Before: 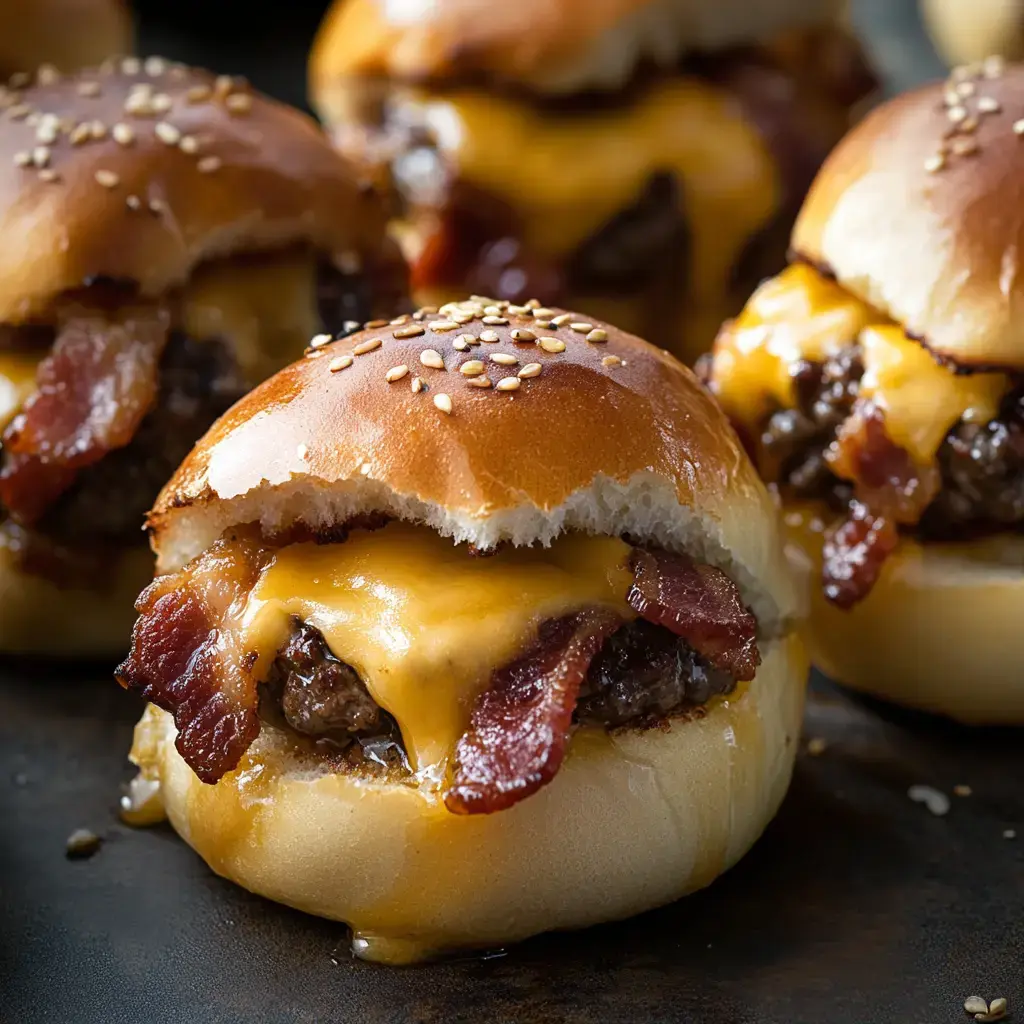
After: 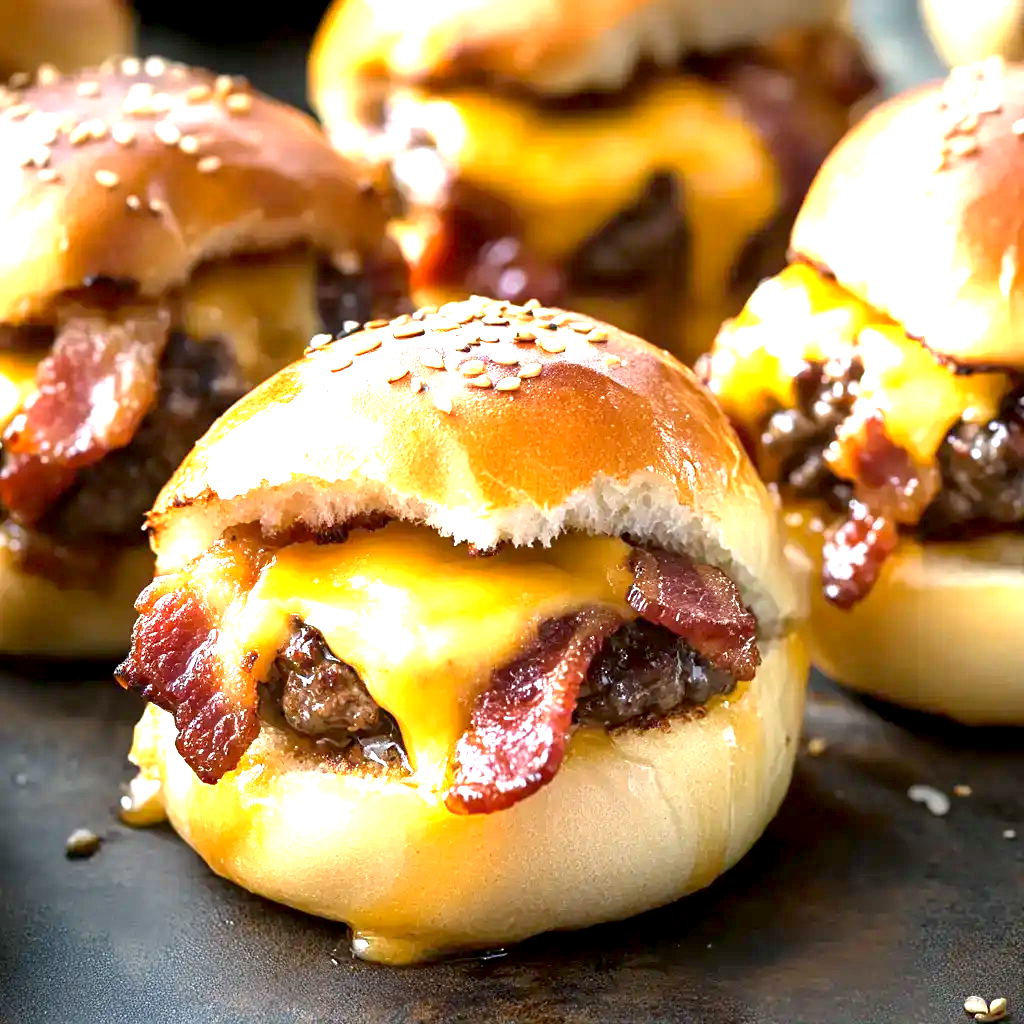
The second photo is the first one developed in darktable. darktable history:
exposure: black level correction 0.002, exposure 1.991 EV, compensate highlight preservation false
